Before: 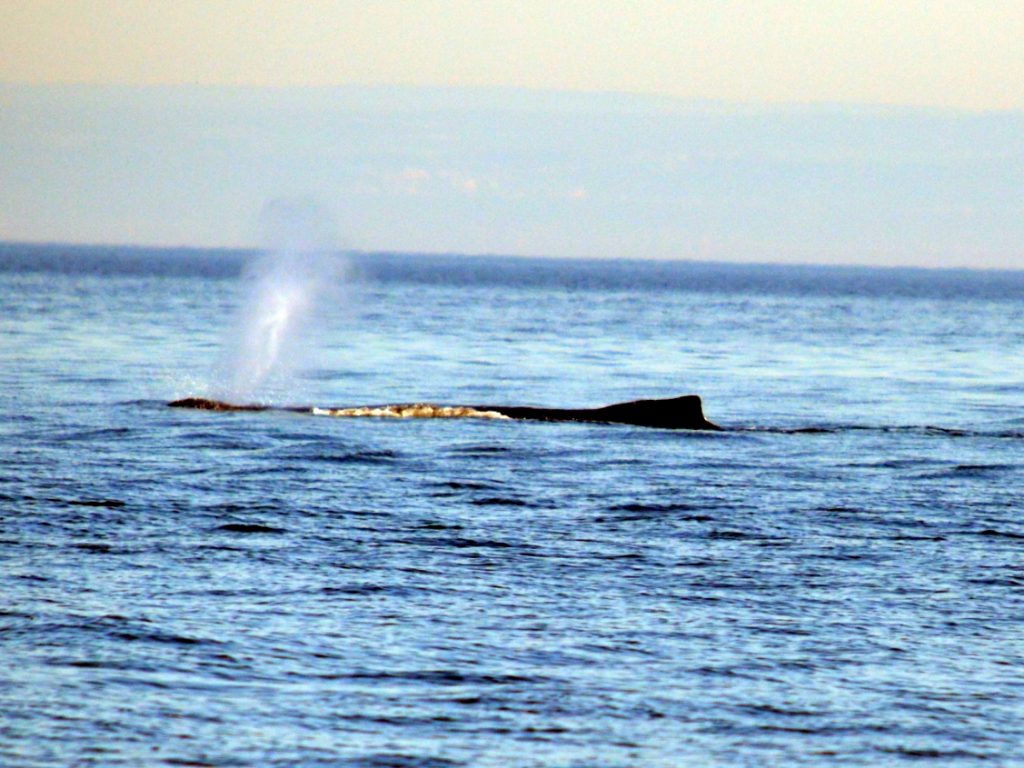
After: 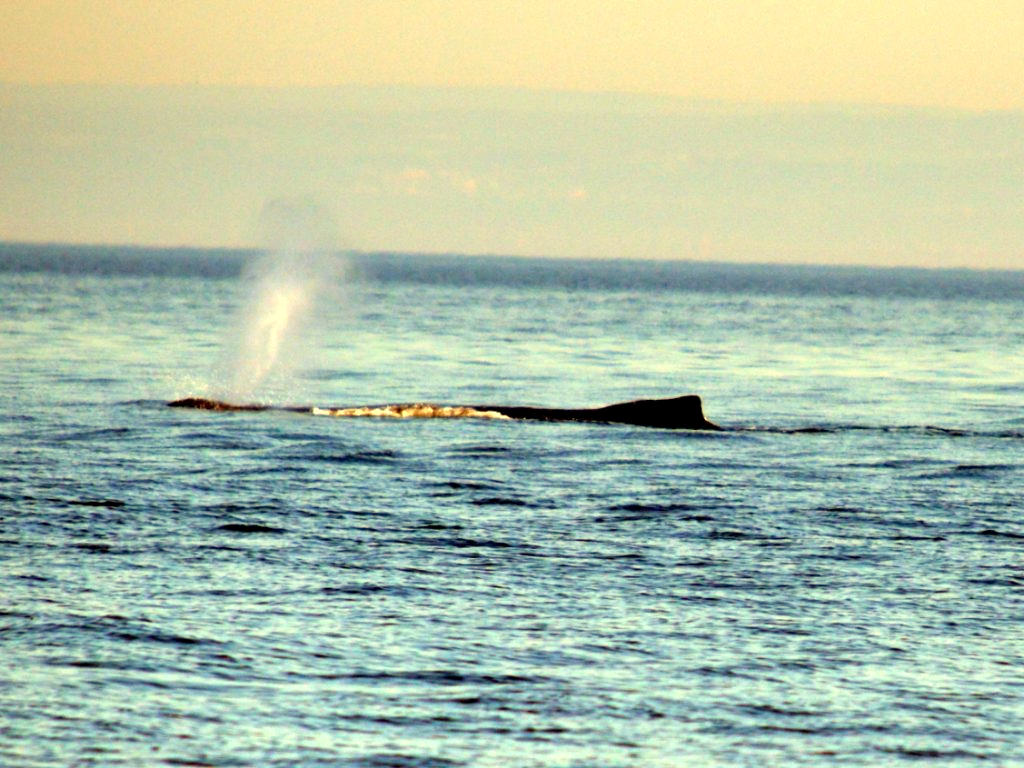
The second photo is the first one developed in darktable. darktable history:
white balance: red 1.08, blue 0.791
graduated density: rotation -0.352°, offset 57.64
base curve: exposure shift 0, preserve colors none
exposure: black level correction 0.001, exposure 0.5 EV, compensate exposure bias true, compensate highlight preservation false
